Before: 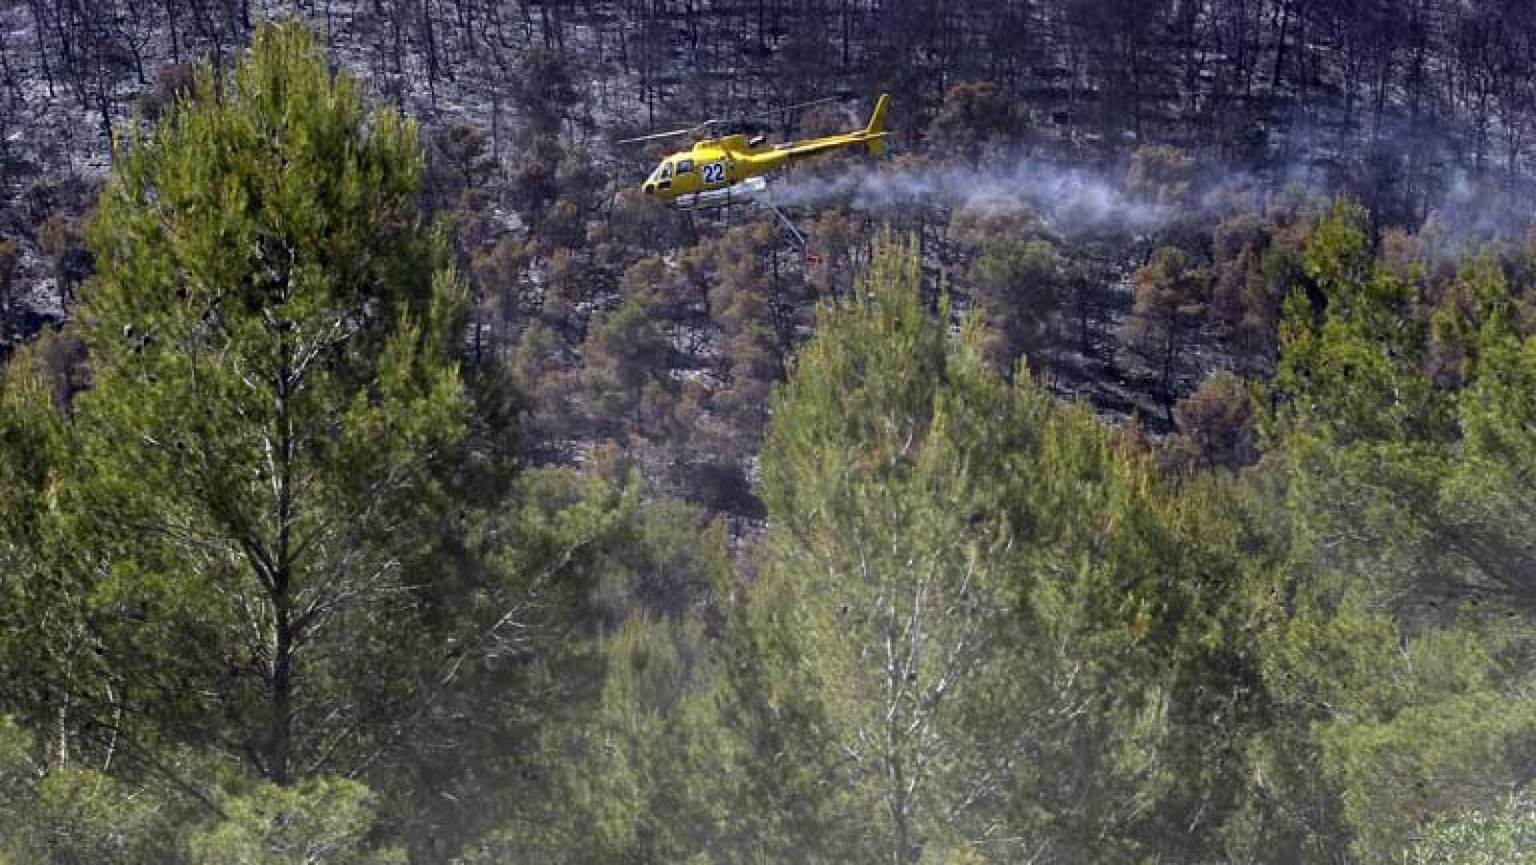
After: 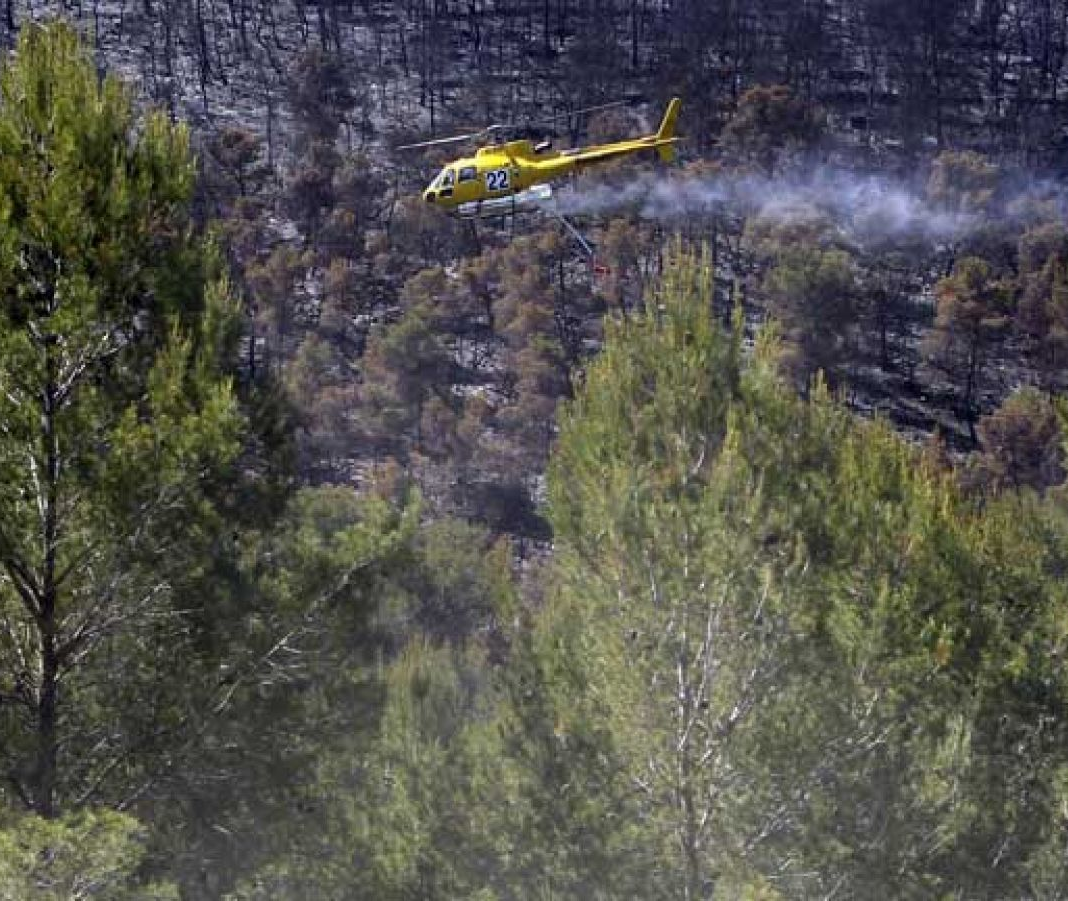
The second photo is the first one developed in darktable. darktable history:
crop: left 15.378%, right 17.826%
